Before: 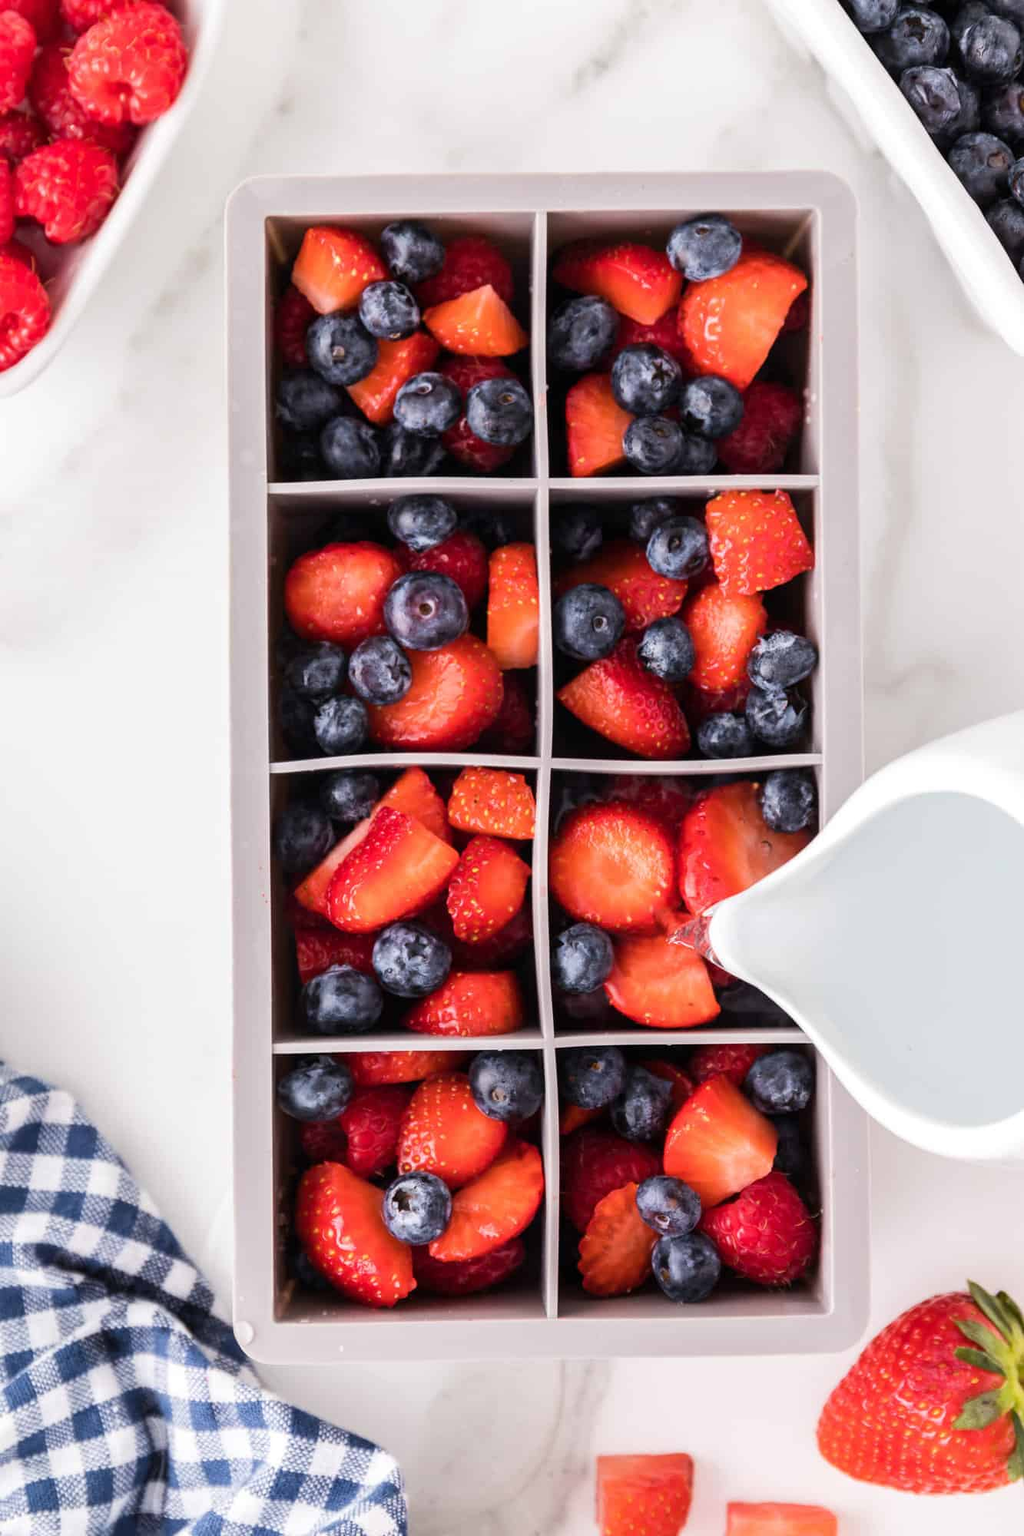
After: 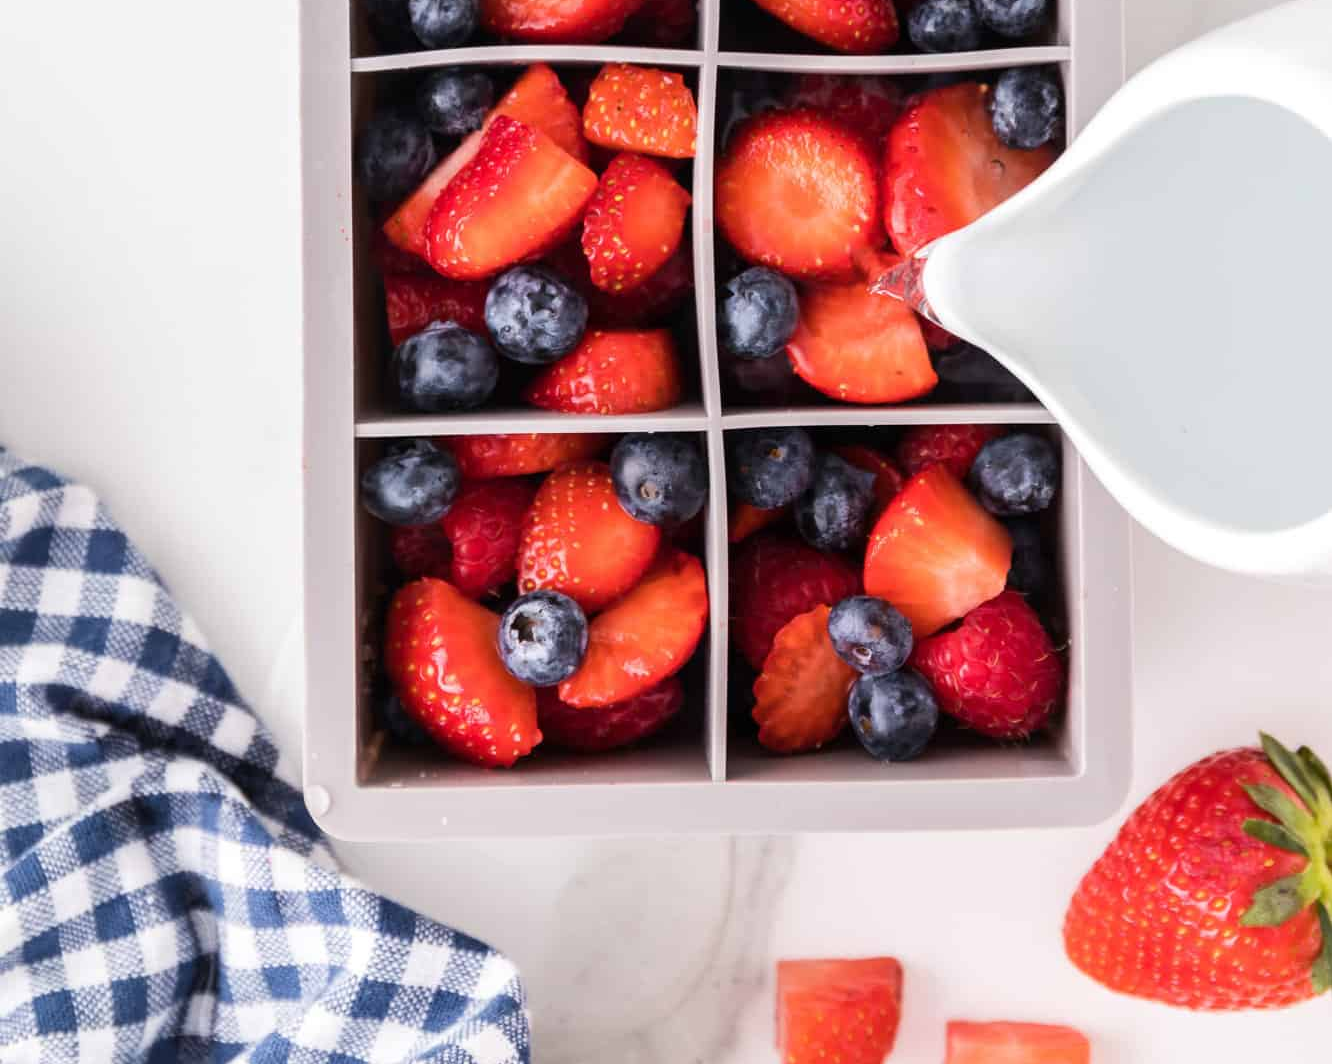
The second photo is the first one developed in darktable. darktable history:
crop and rotate: top 46.783%, right 0.063%
exposure: compensate highlight preservation false
